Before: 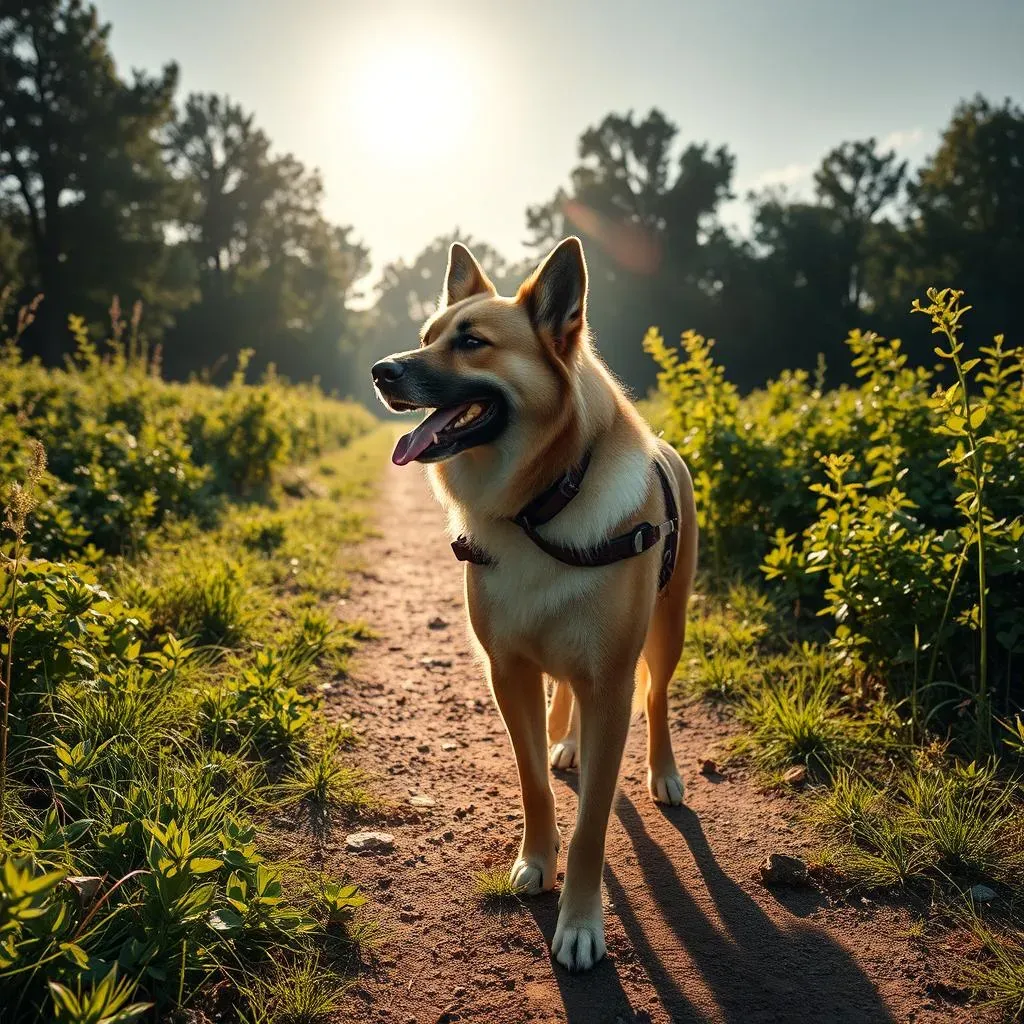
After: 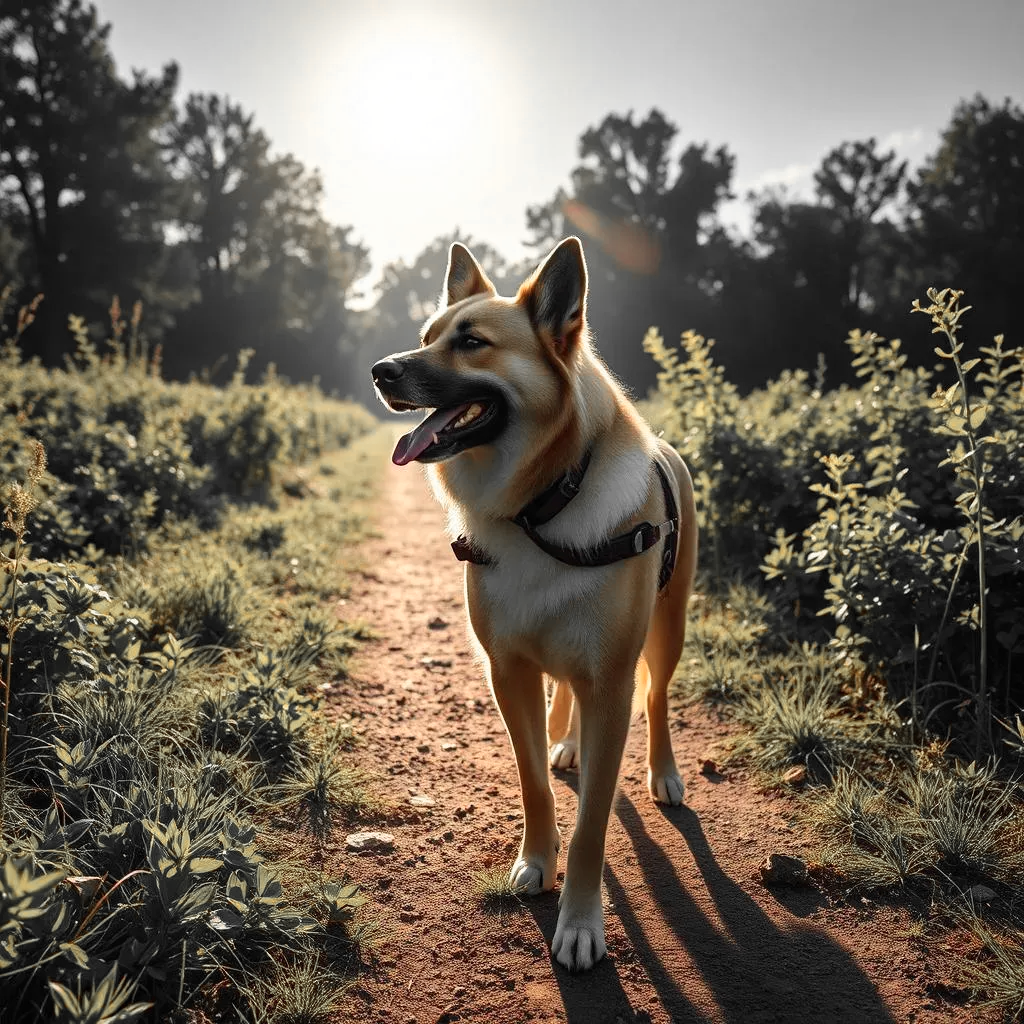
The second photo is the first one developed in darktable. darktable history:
color zones: curves: ch0 [(0, 0.447) (0.184, 0.543) (0.323, 0.476) (0.429, 0.445) (0.571, 0.443) (0.714, 0.451) (0.857, 0.452) (1, 0.447)]; ch1 [(0, 0.464) (0.176, 0.46) (0.287, 0.177) (0.429, 0.002) (0.571, 0) (0.714, 0) (0.857, 0) (1, 0.464)], mix 20%
tone equalizer: on, module defaults
